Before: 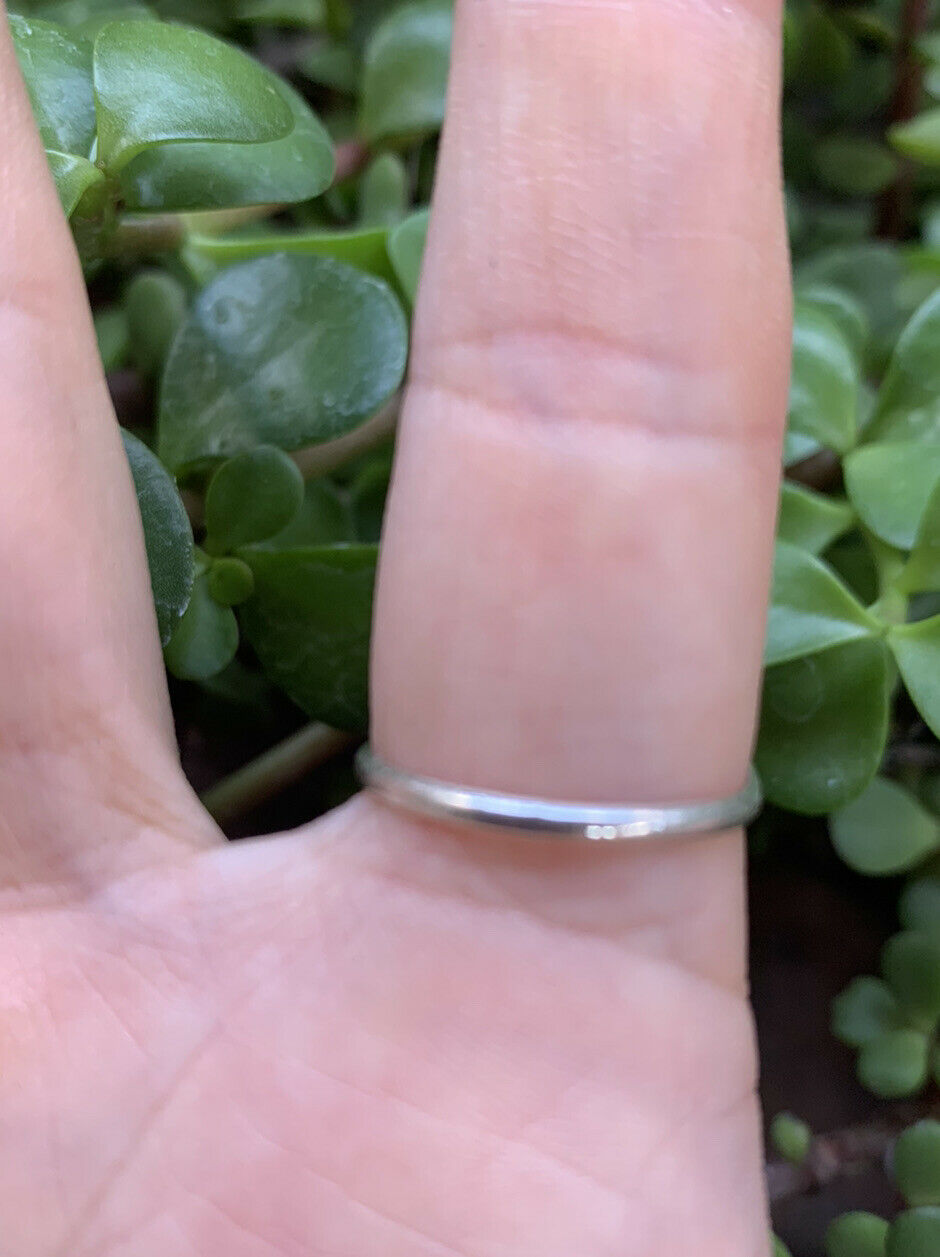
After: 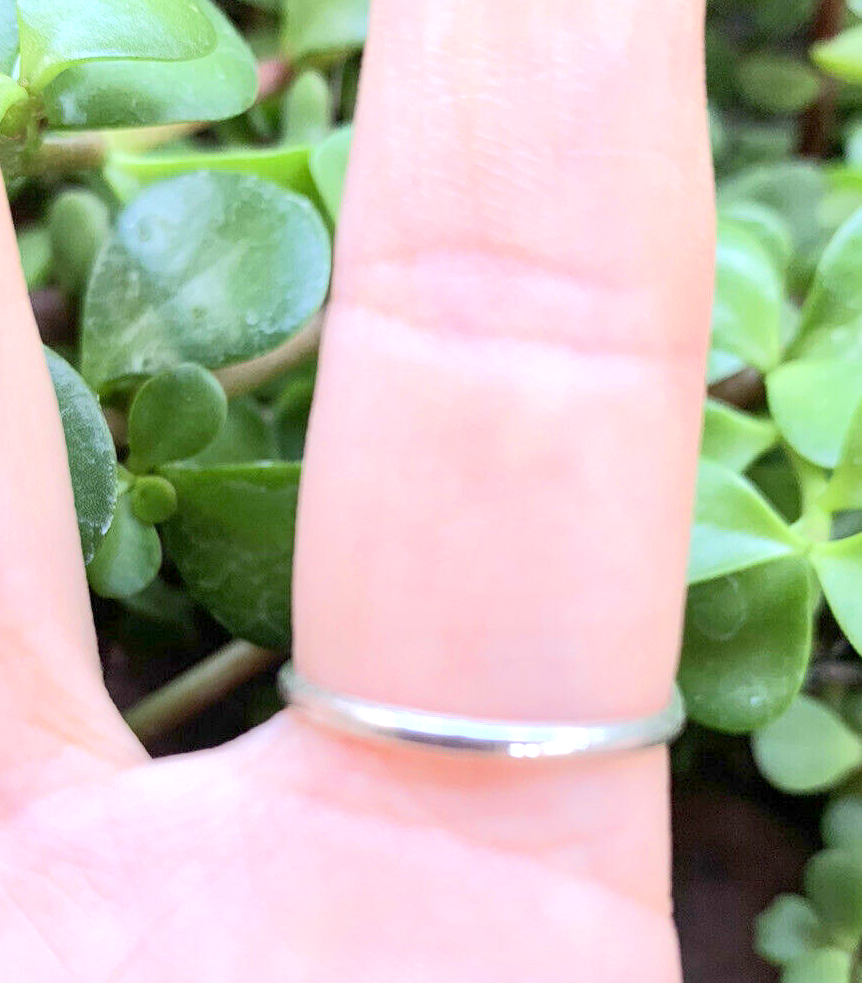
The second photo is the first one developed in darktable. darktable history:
local contrast: mode bilateral grid, contrast 19, coarseness 50, detail 120%, midtone range 0.2
crop: left 8.268%, top 6.58%, bottom 15.19%
tone equalizer: -8 EV 1.97 EV, -7 EV 2 EV, -6 EV 1.97 EV, -5 EV 2 EV, -4 EV 1.99 EV, -3 EV 1.5 EV, -2 EV 0.989 EV, -1 EV 0.5 EV, edges refinement/feathering 500, mask exposure compensation -1.57 EV, preserve details no
